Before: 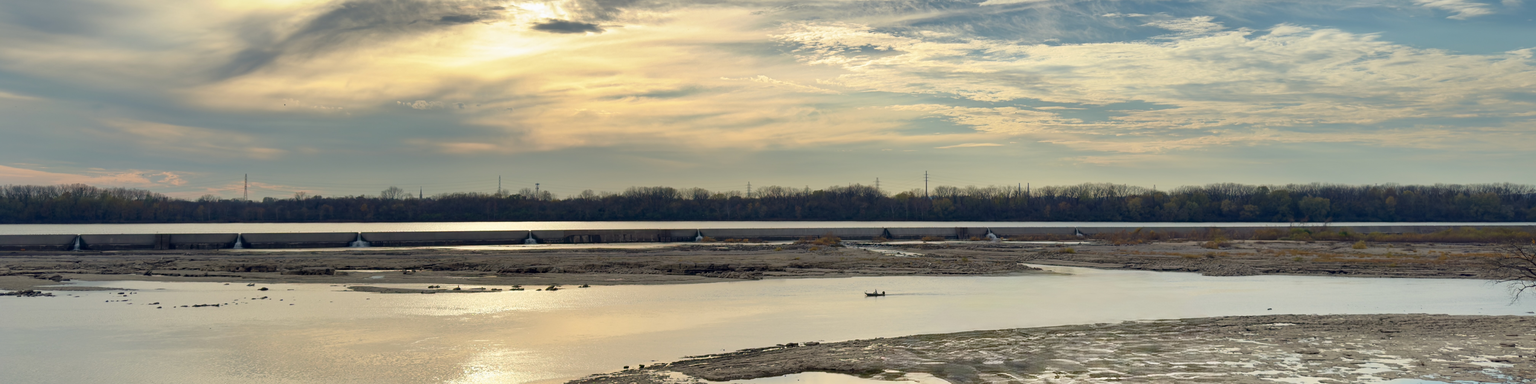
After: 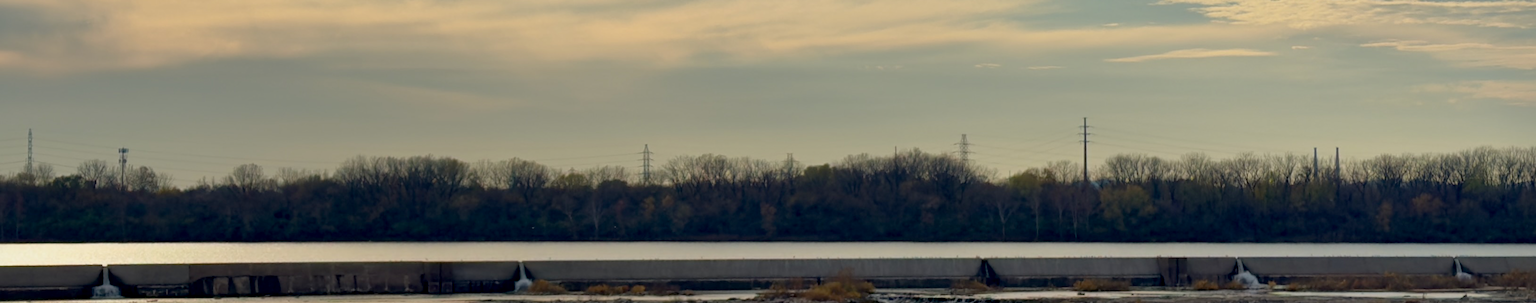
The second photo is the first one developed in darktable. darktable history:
exposure: black level correction 0.009, exposure -0.159 EV, compensate highlight preservation false
crop: left 31.751%, top 32.172%, right 27.8%, bottom 35.83%
vignetting: fall-off start 97.23%, saturation -0.024, center (-0.033, -0.042), width/height ratio 1.179, unbound false
